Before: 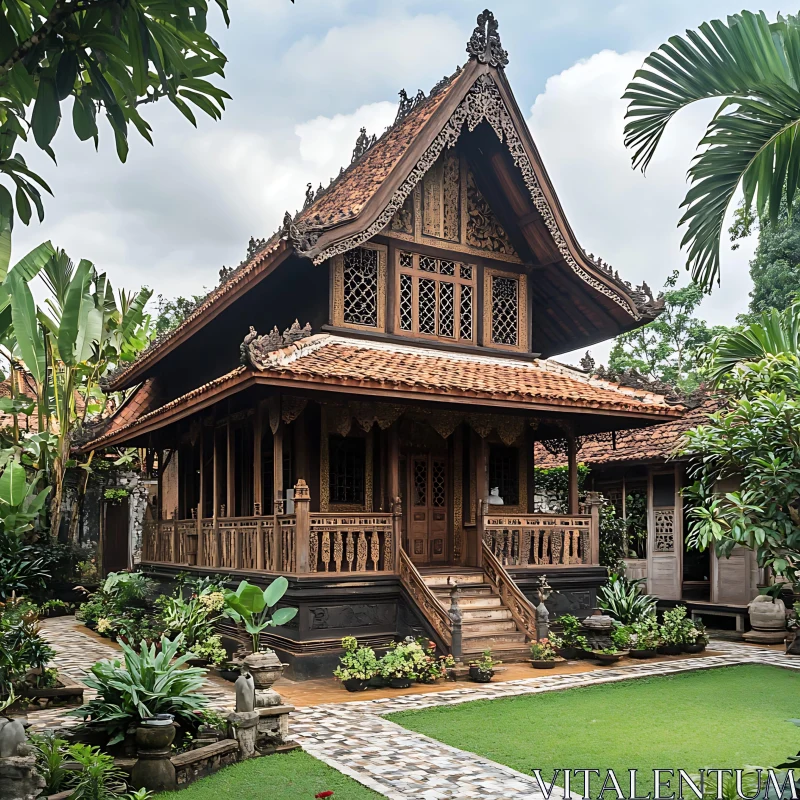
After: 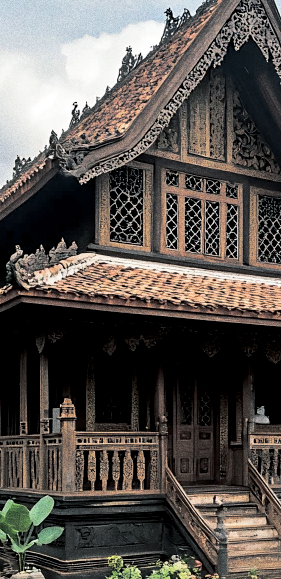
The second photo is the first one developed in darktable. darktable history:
crop and rotate: left 29.476%, top 10.214%, right 35.32%, bottom 17.333%
grain: coarseness 0.09 ISO, strength 40%
exposure: black level correction 0.01, exposure 0.011 EV, compensate highlight preservation false
split-toning: shadows › hue 201.6°, shadows › saturation 0.16, highlights › hue 50.4°, highlights › saturation 0.2, balance -49.9
